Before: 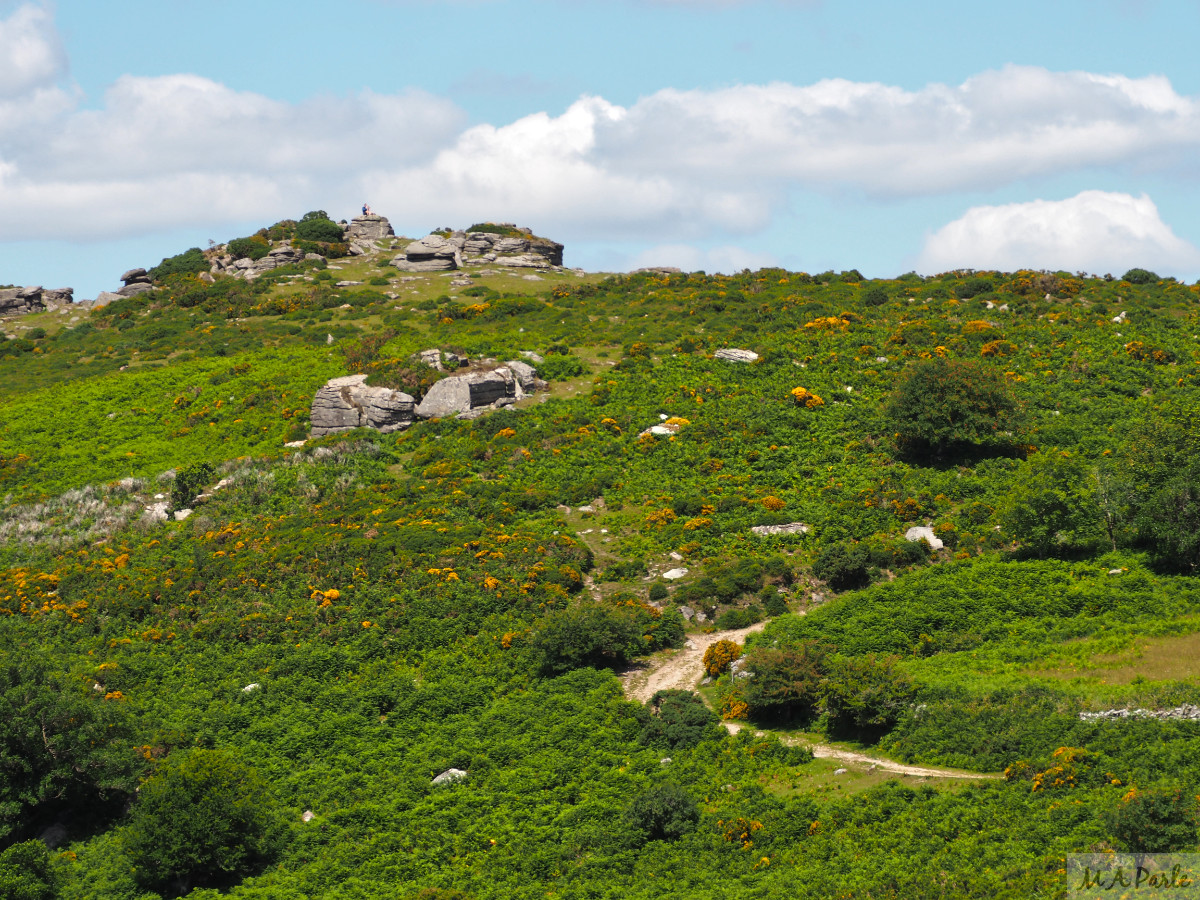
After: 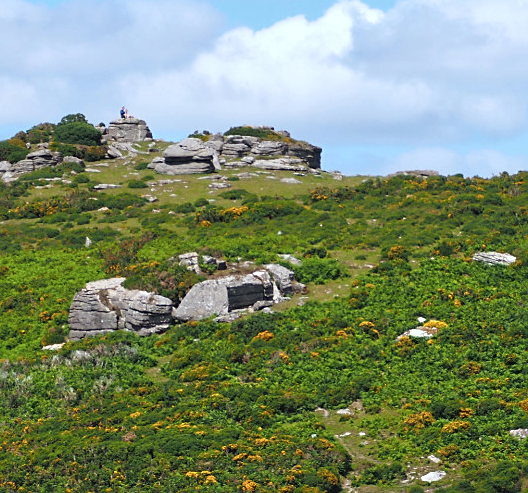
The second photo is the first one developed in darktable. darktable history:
color calibration: x 0.37, y 0.382, temperature 4313.32 K
crop: left 20.248%, top 10.86%, right 35.675%, bottom 34.321%
sharpen: radius 1.864, amount 0.398, threshold 1.271
